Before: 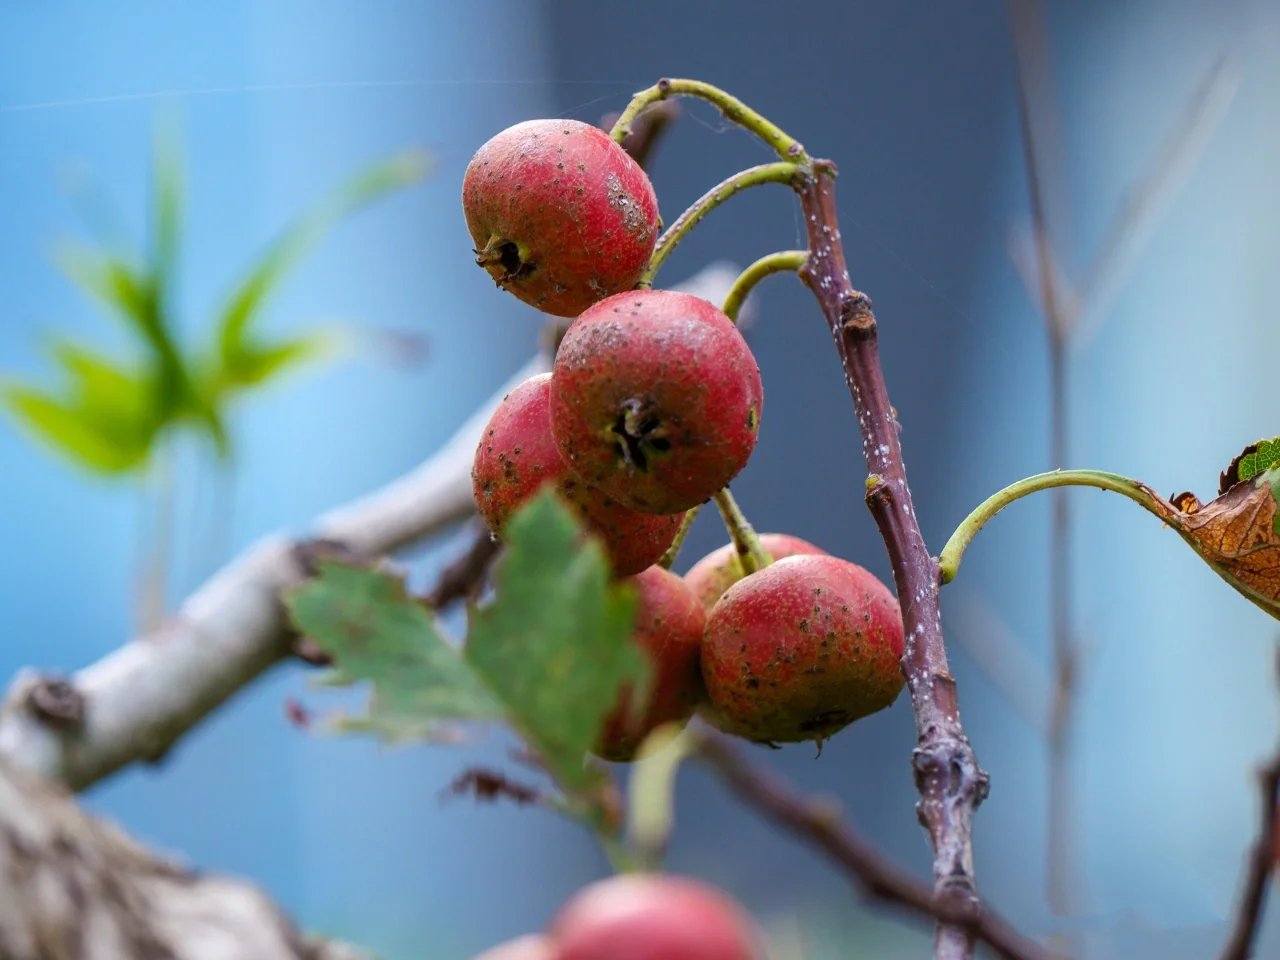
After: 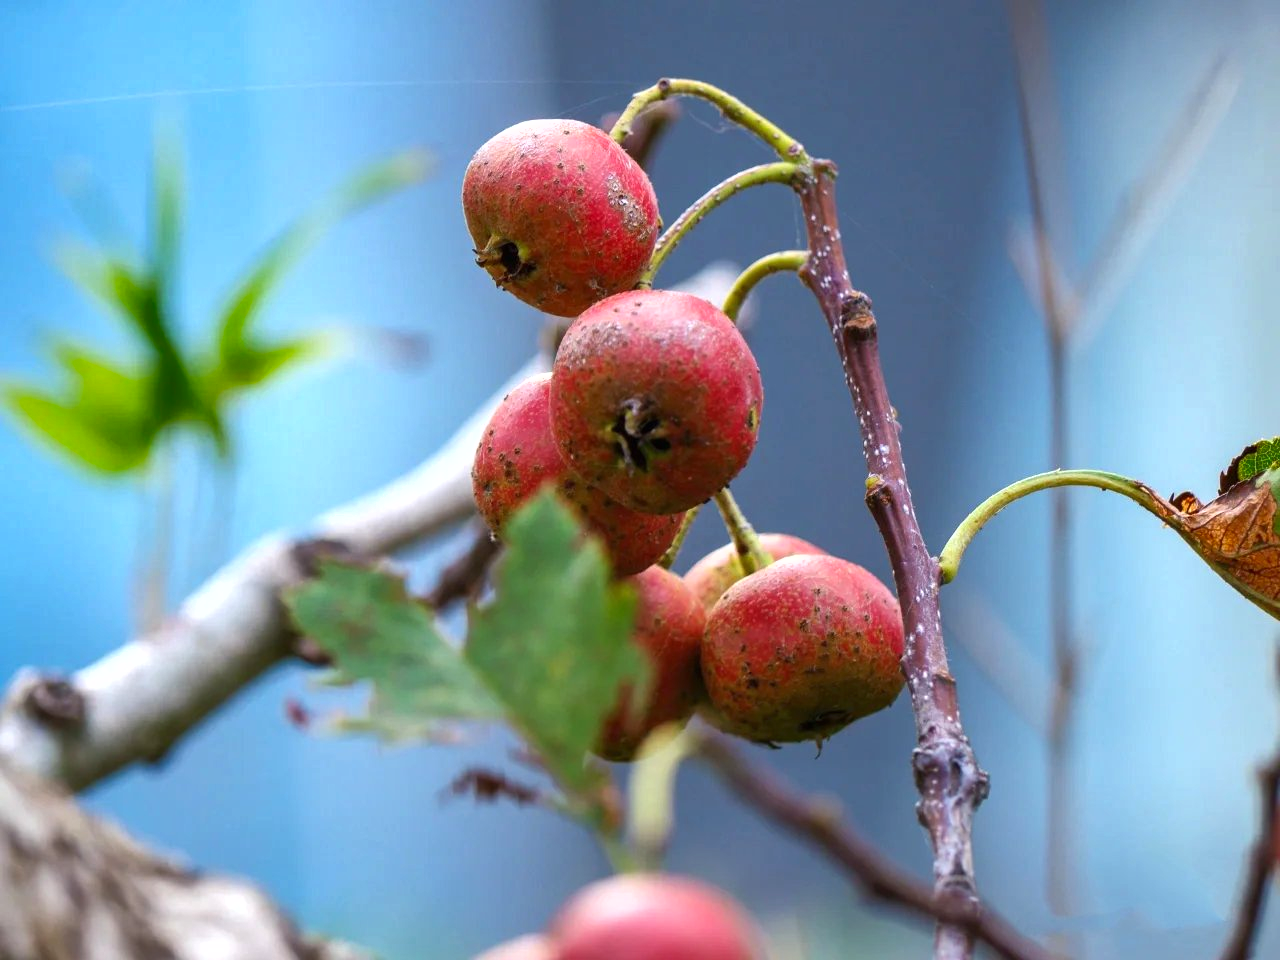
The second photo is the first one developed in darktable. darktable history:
shadows and highlights: shadows 43.46, white point adjustment -1.56, soften with gaussian
exposure: black level correction 0, exposure 0.499 EV, compensate highlight preservation false
